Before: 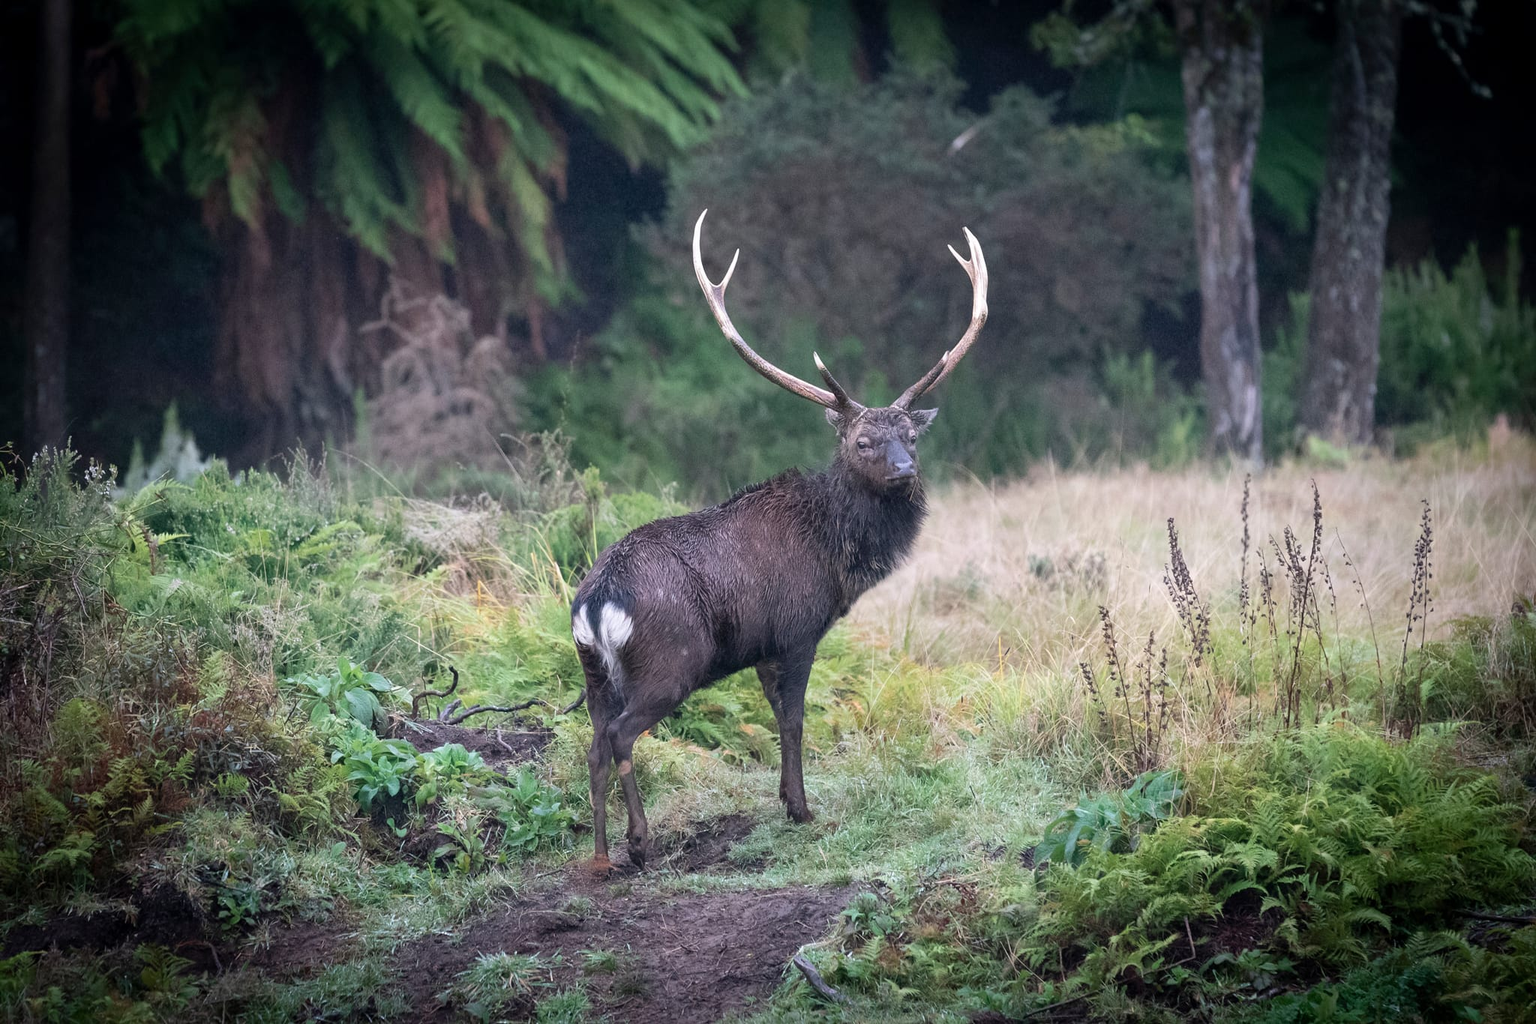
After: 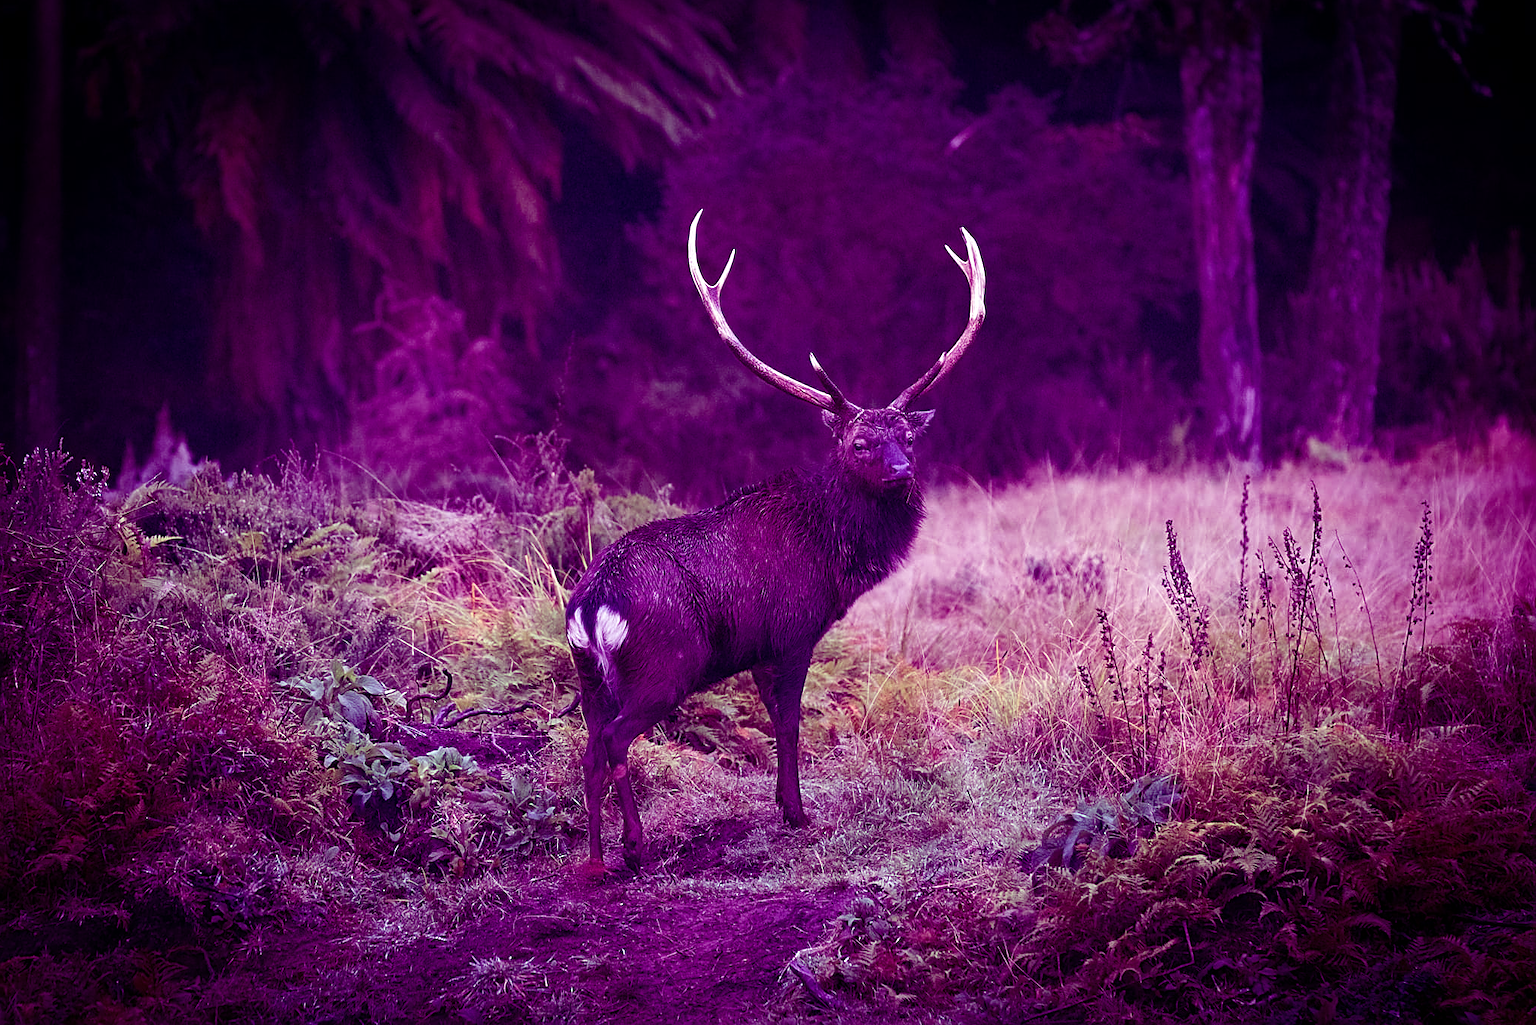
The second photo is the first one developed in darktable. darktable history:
crop and rotate: left 0.614%, top 0.179%, bottom 0.309%
white balance: emerald 1
color balance: mode lift, gamma, gain (sRGB), lift [1, 1, 0.101, 1]
sharpen: on, module defaults
